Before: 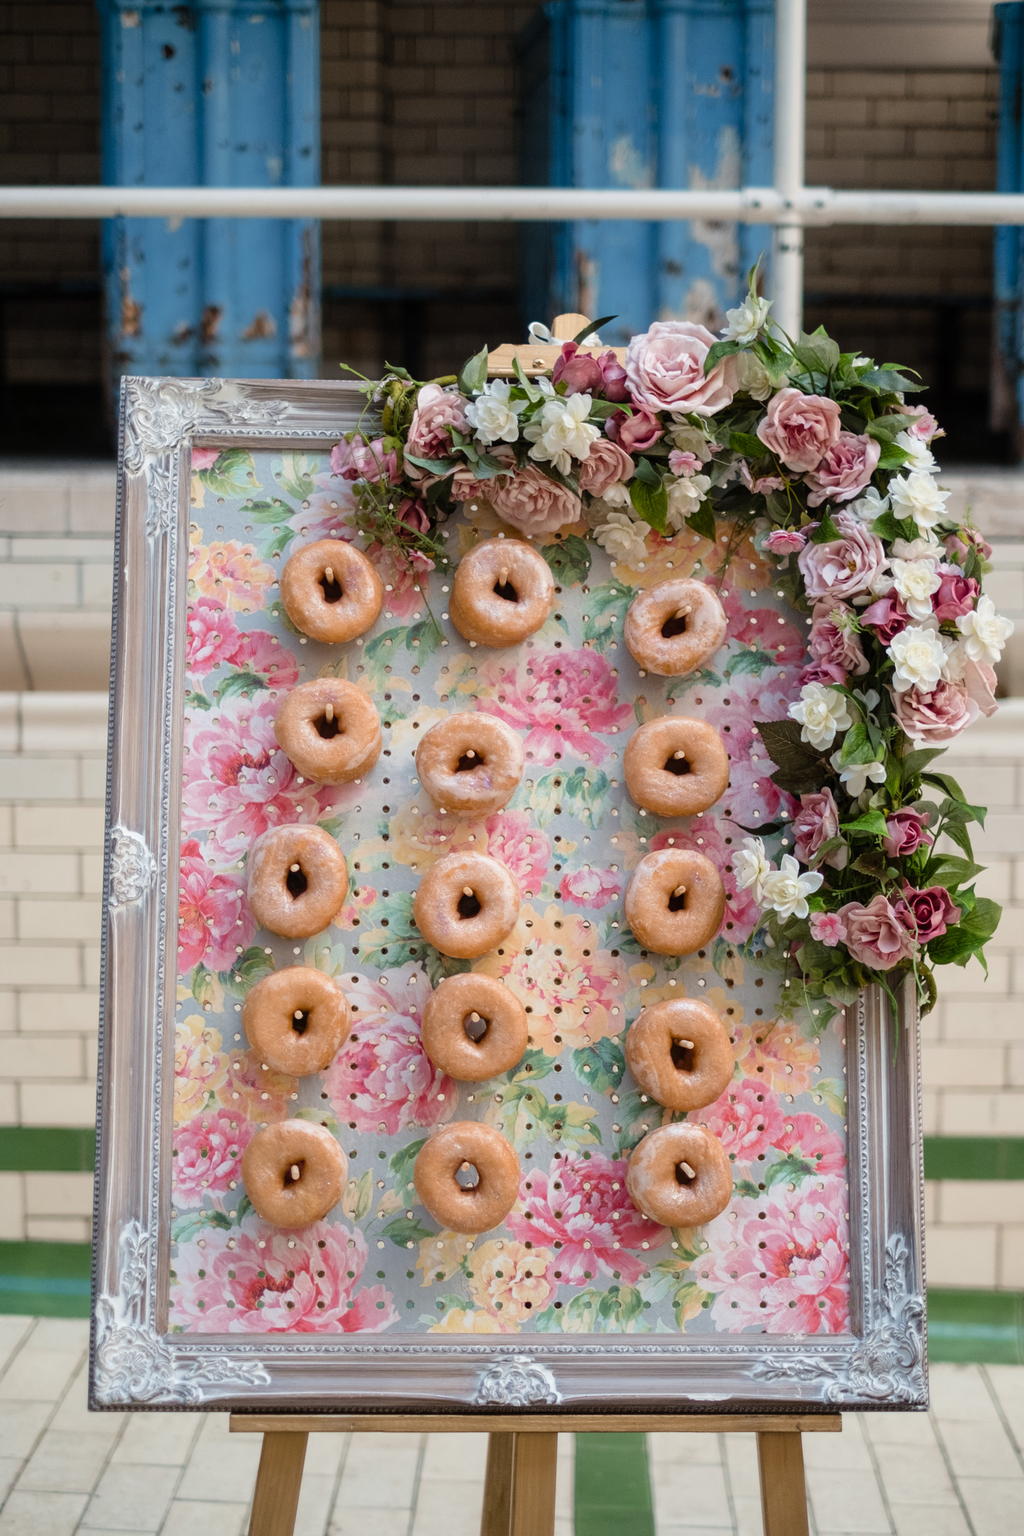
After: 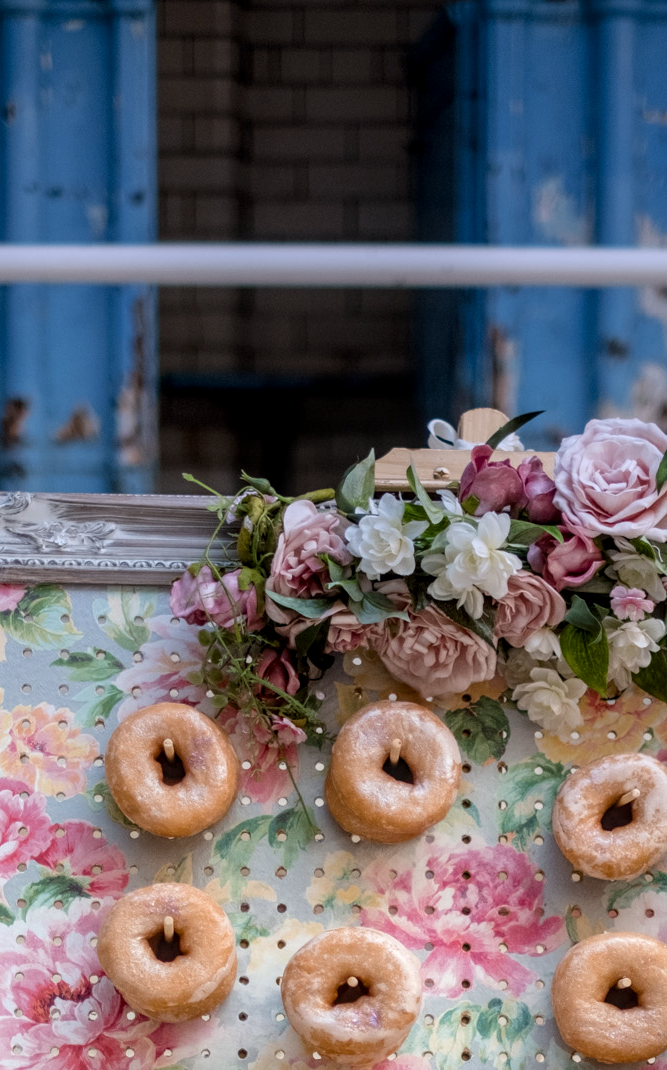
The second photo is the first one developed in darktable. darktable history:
rotate and perspective: crop left 0, crop top 0
crop: left 19.556%, right 30.401%, bottom 46.458%
white balance: red 0.986, blue 1.01
local contrast: detail 130%
graduated density: hue 238.83°, saturation 50%
